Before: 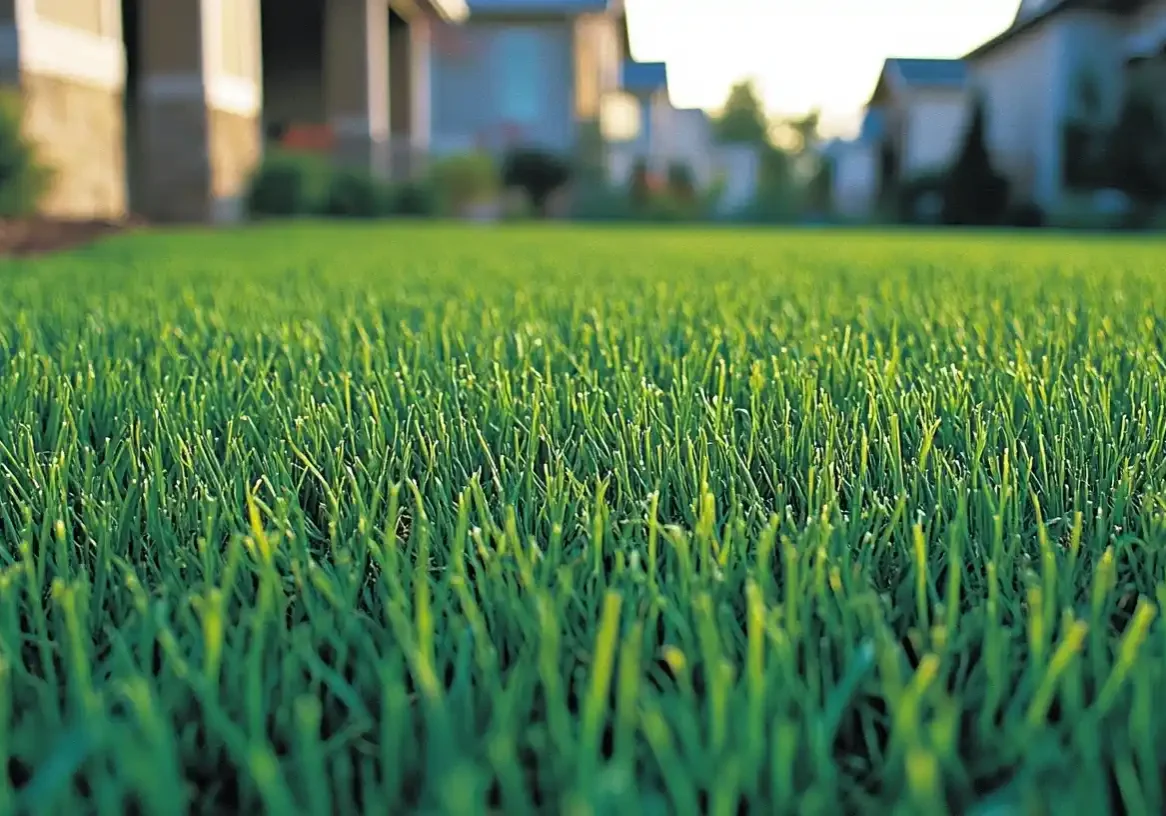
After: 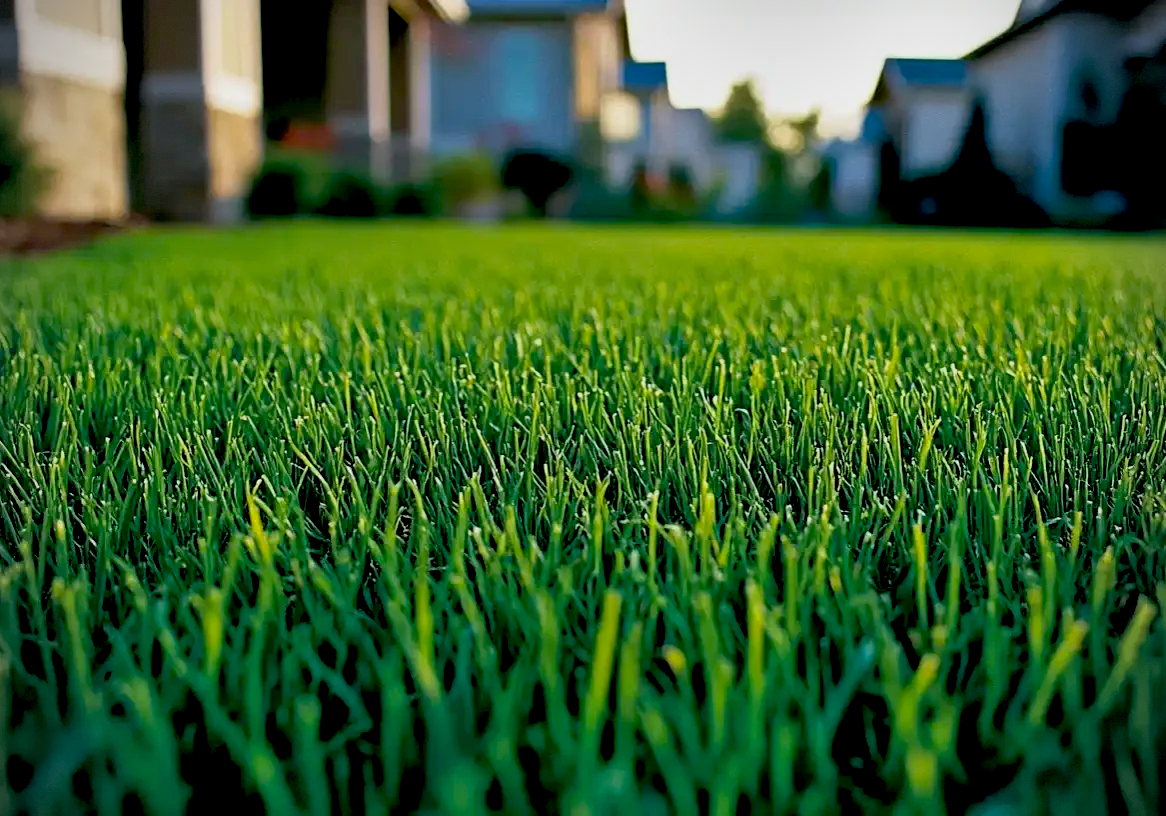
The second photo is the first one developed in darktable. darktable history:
vignetting: dithering 8-bit output, unbound false
shadows and highlights: shadows 19.13, highlights -83.41, soften with gaussian
exposure: black level correction 0.046, exposure -0.228 EV, compensate highlight preservation false
